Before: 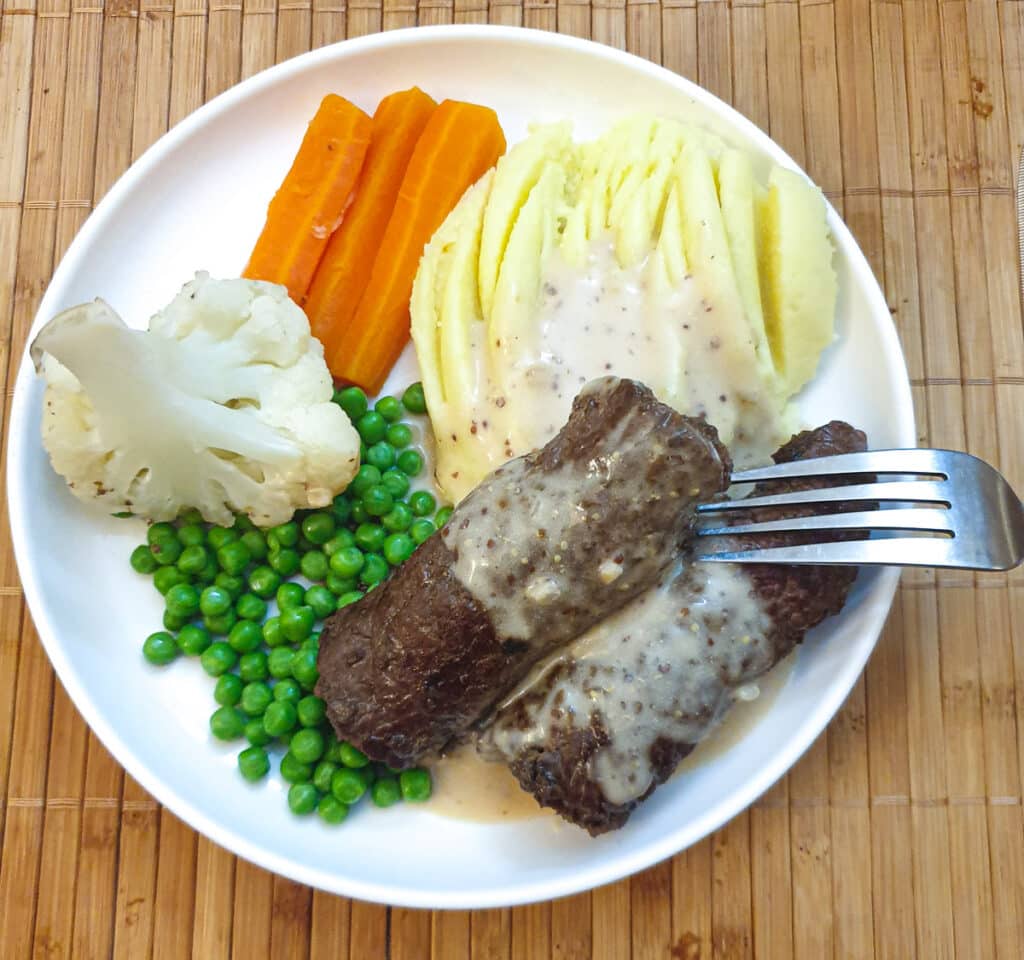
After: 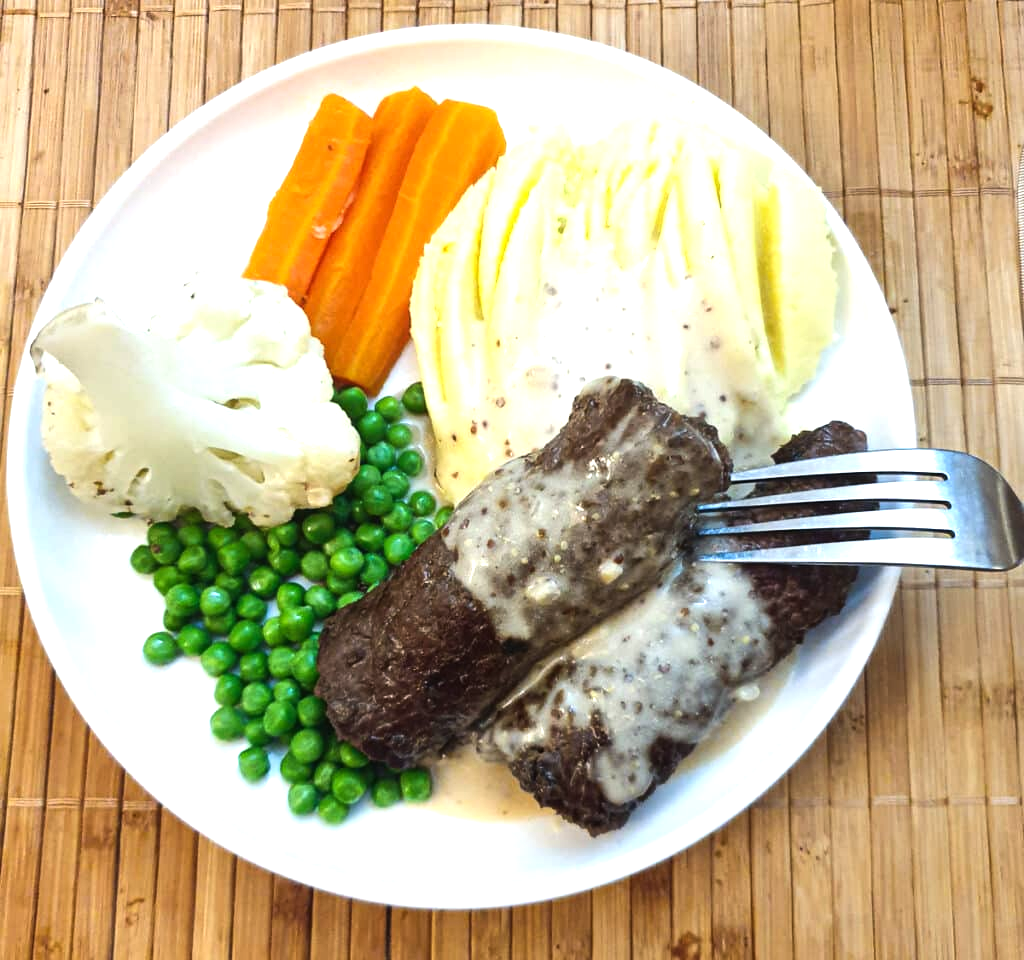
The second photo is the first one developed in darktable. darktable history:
tone equalizer: -8 EV -0.764 EV, -7 EV -0.73 EV, -6 EV -0.611 EV, -5 EV -0.42 EV, -3 EV 0.372 EV, -2 EV 0.6 EV, -1 EV 0.68 EV, +0 EV 0.769 EV, edges refinement/feathering 500, mask exposure compensation -1.57 EV, preserve details no
